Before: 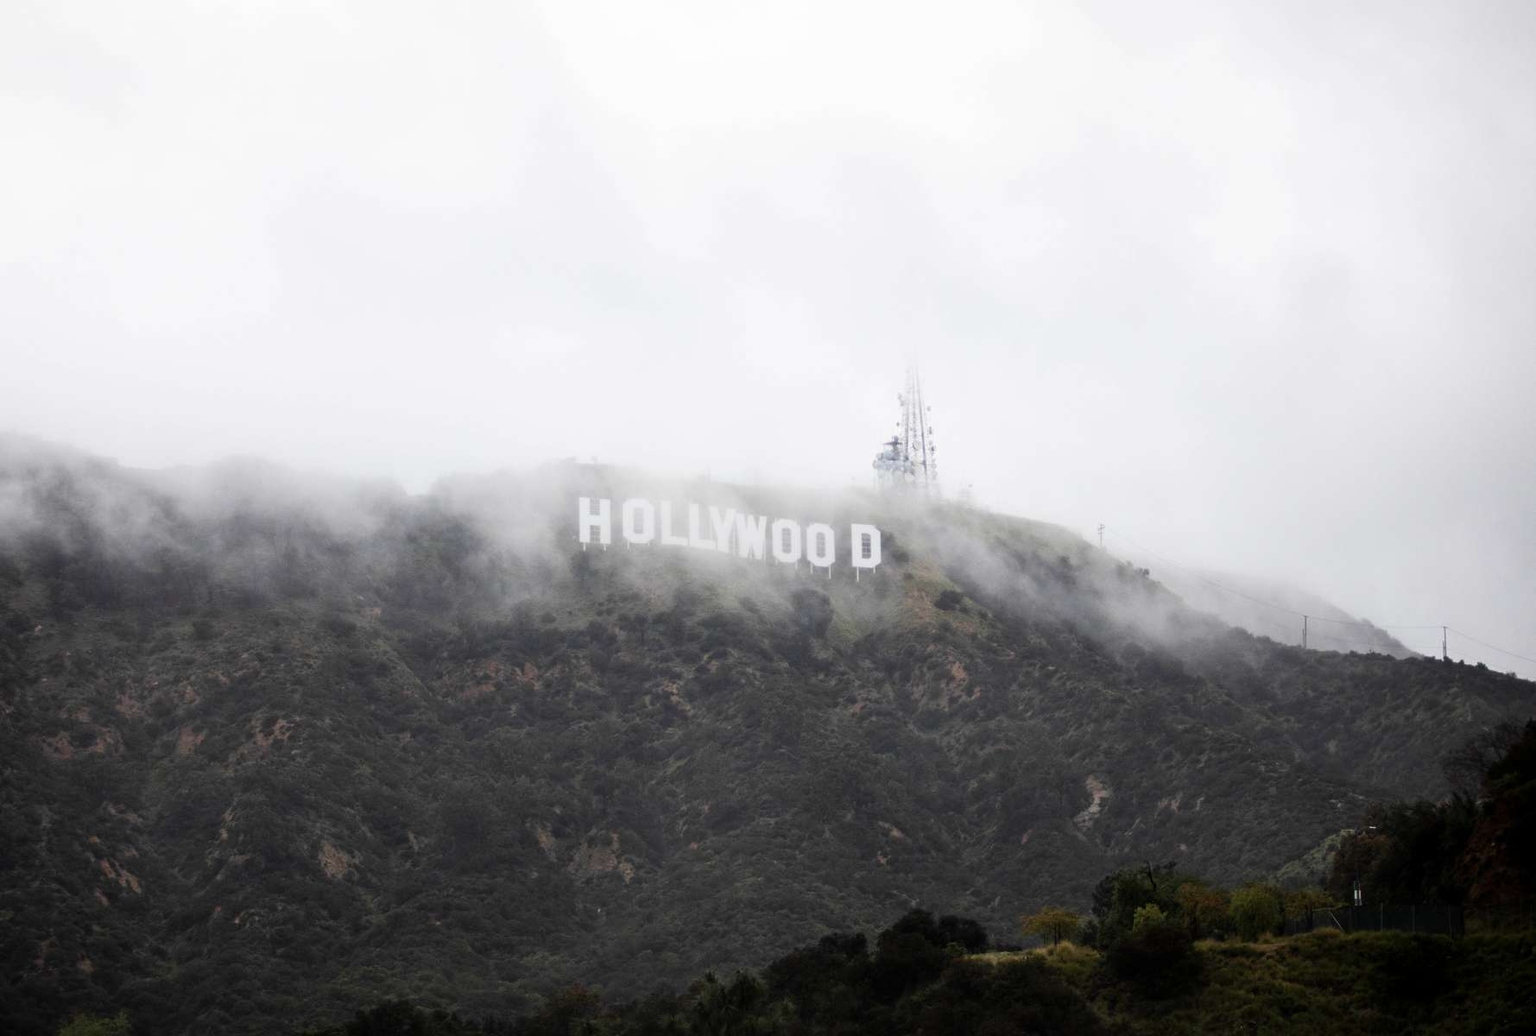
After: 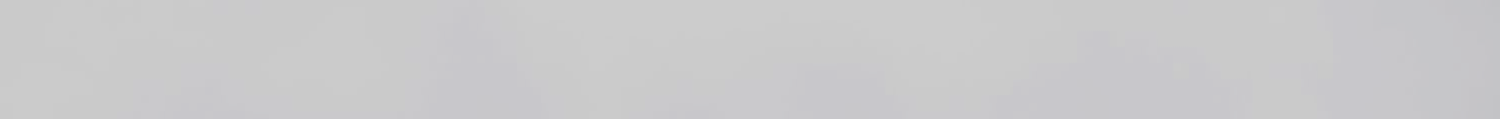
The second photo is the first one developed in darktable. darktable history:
crop and rotate: left 9.644%, top 9.491%, right 6.021%, bottom 80.509%
filmic rgb: black relative exposure -6.98 EV, white relative exposure 5.63 EV, hardness 2.86
